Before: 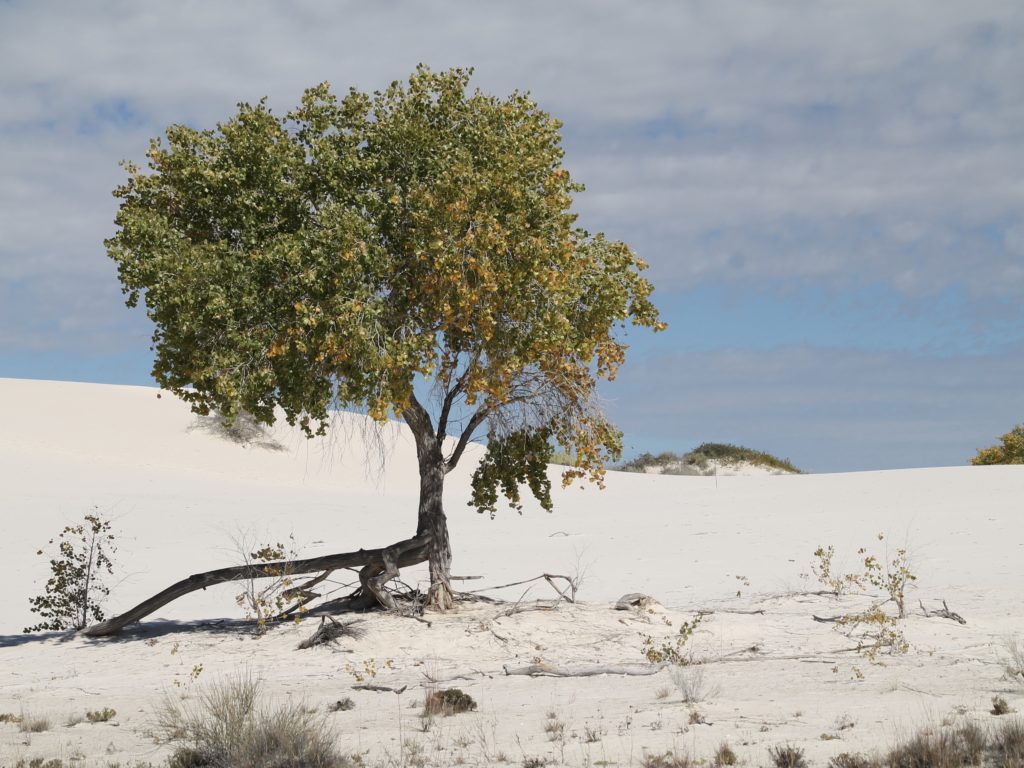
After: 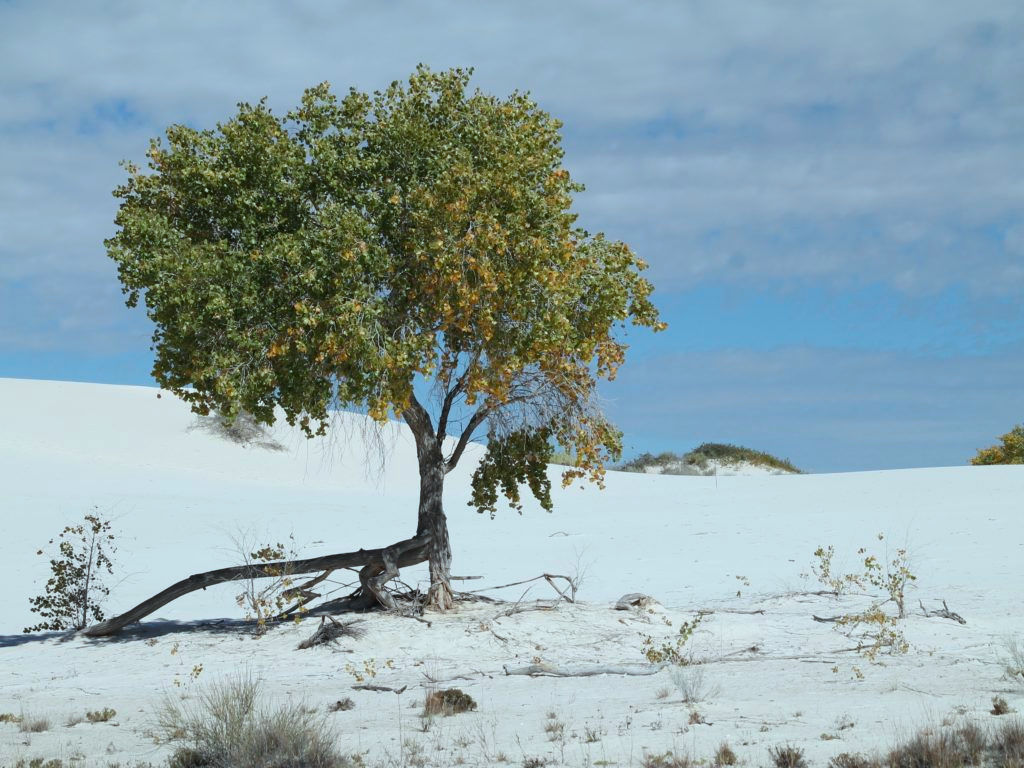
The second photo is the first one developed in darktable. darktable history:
color calibration: illuminant Planckian (black body), x 0.368, y 0.361, temperature 4275.92 K
white balance: red 0.978, blue 0.999
